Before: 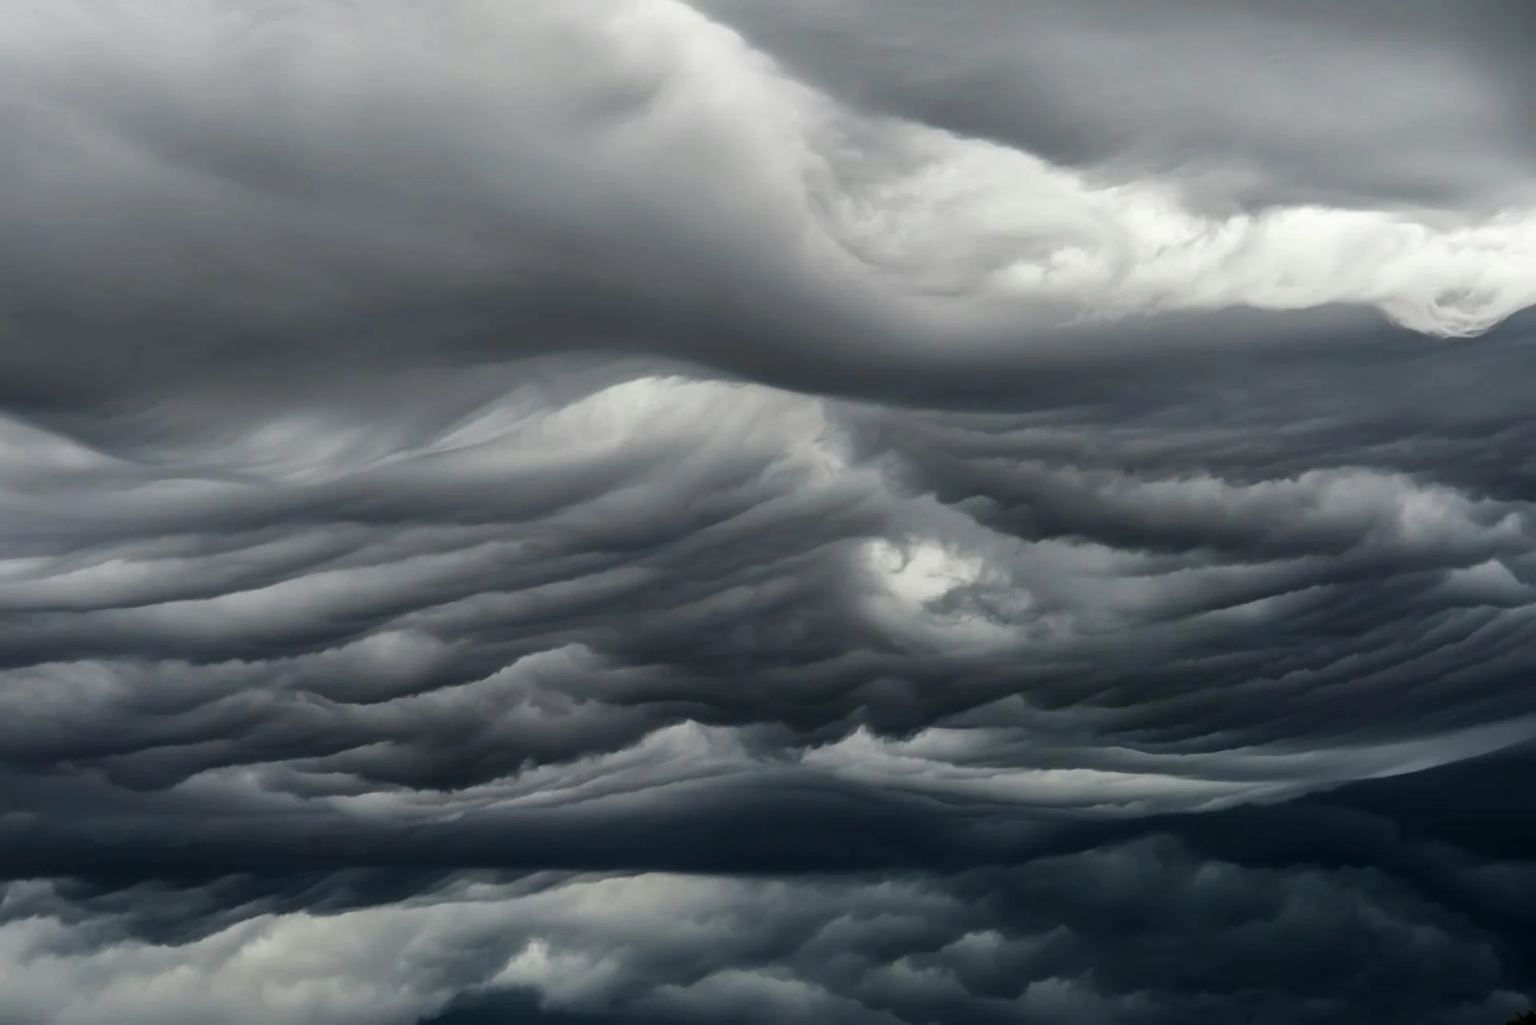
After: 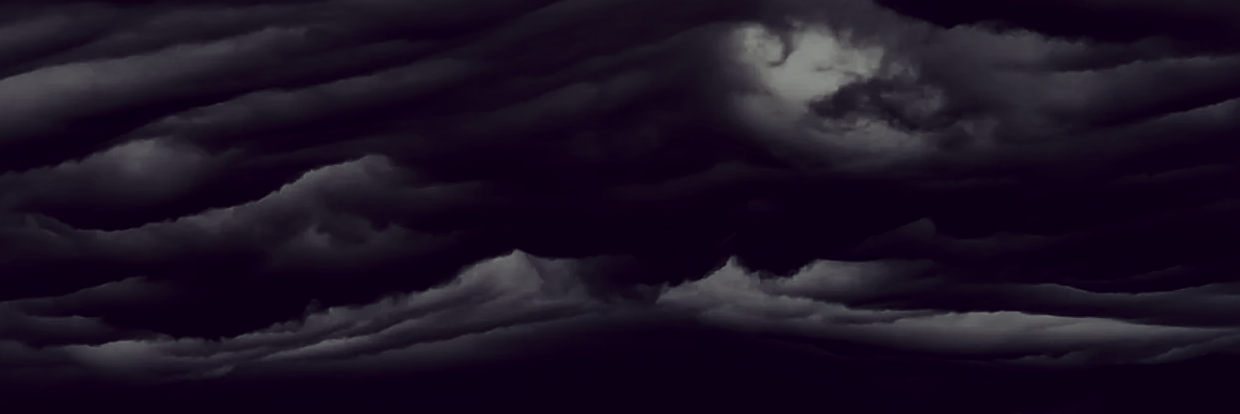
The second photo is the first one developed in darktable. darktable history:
local contrast: mode bilateral grid, contrast 51, coarseness 50, detail 150%, midtone range 0.2
crop: left 18.004%, top 50.795%, right 17.32%, bottom 16.849%
exposure: exposure -2.381 EV, compensate highlight preservation false
contrast brightness saturation: contrast 0.115, brightness -0.116, saturation 0.202
color correction: highlights a* -20.65, highlights b* 20.87, shadows a* 19.63, shadows b* -20.61, saturation 0.407
base curve: curves: ch0 [(0, 0) (0.028, 0.03) (0.121, 0.232) (0.46, 0.748) (0.859, 0.968) (1, 1)], preserve colors none
sharpen: on, module defaults
